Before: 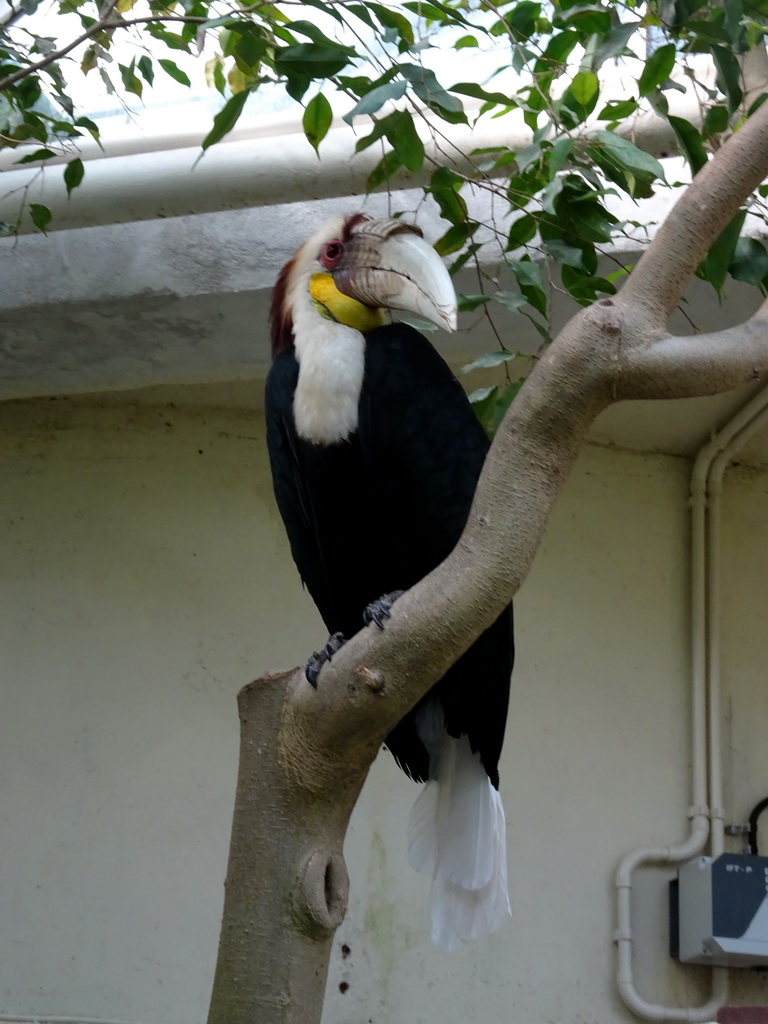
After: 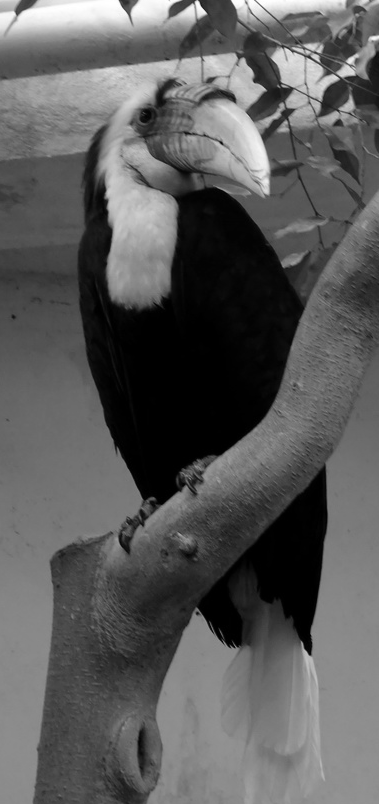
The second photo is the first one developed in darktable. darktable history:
contrast equalizer: y [[0.5 ×4, 0.483, 0.43], [0.5 ×6], [0.5 ×6], [0 ×6], [0 ×6]]
color zones: curves: ch0 [(0.018, 0.548) (0.224, 0.64) (0.425, 0.447) (0.675, 0.575) (0.732, 0.579)]; ch1 [(0.066, 0.487) (0.25, 0.5) (0.404, 0.43) (0.75, 0.421) (0.956, 0.421)]; ch2 [(0.044, 0.561) (0.215, 0.465) (0.399, 0.544) (0.465, 0.548) (0.614, 0.447) (0.724, 0.43) (0.882, 0.623) (0.956, 0.632)]
contrast brightness saturation: saturation -1
crop and rotate: angle 0.02°, left 24.353%, top 13.219%, right 26.156%, bottom 8.224%
tone equalizer: on, module defaults
